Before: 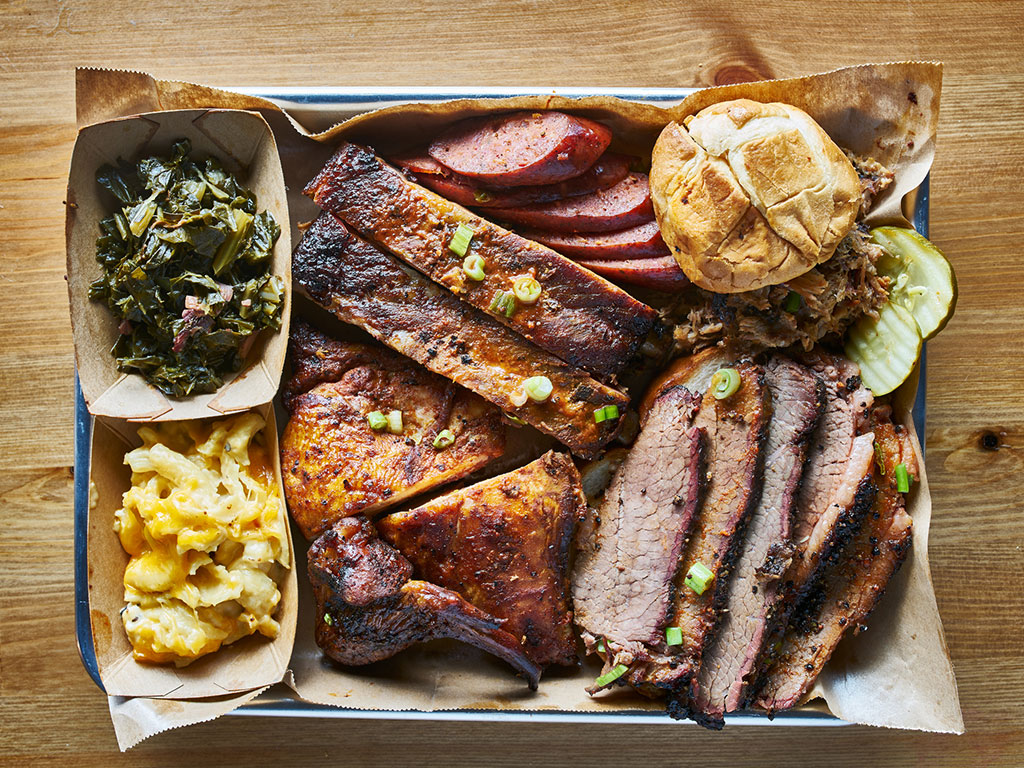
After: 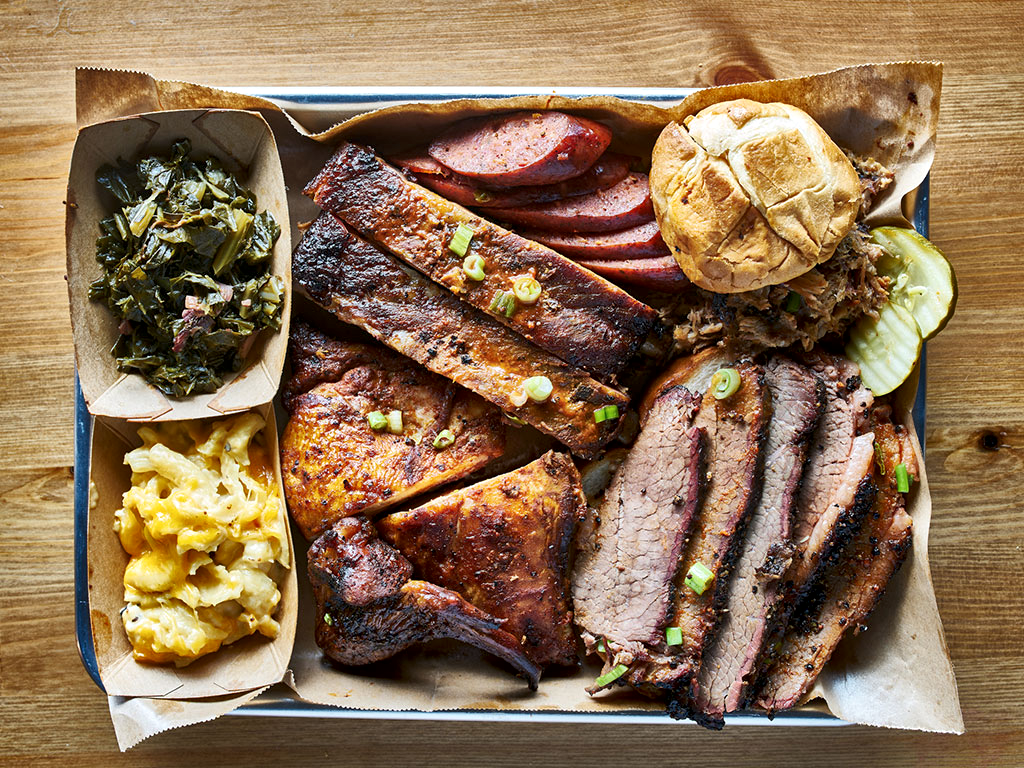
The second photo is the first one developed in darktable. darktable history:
local contrast: mode bilateral grid, contrast 19, coarseness 49, detail 158%, midtone range 0.2
